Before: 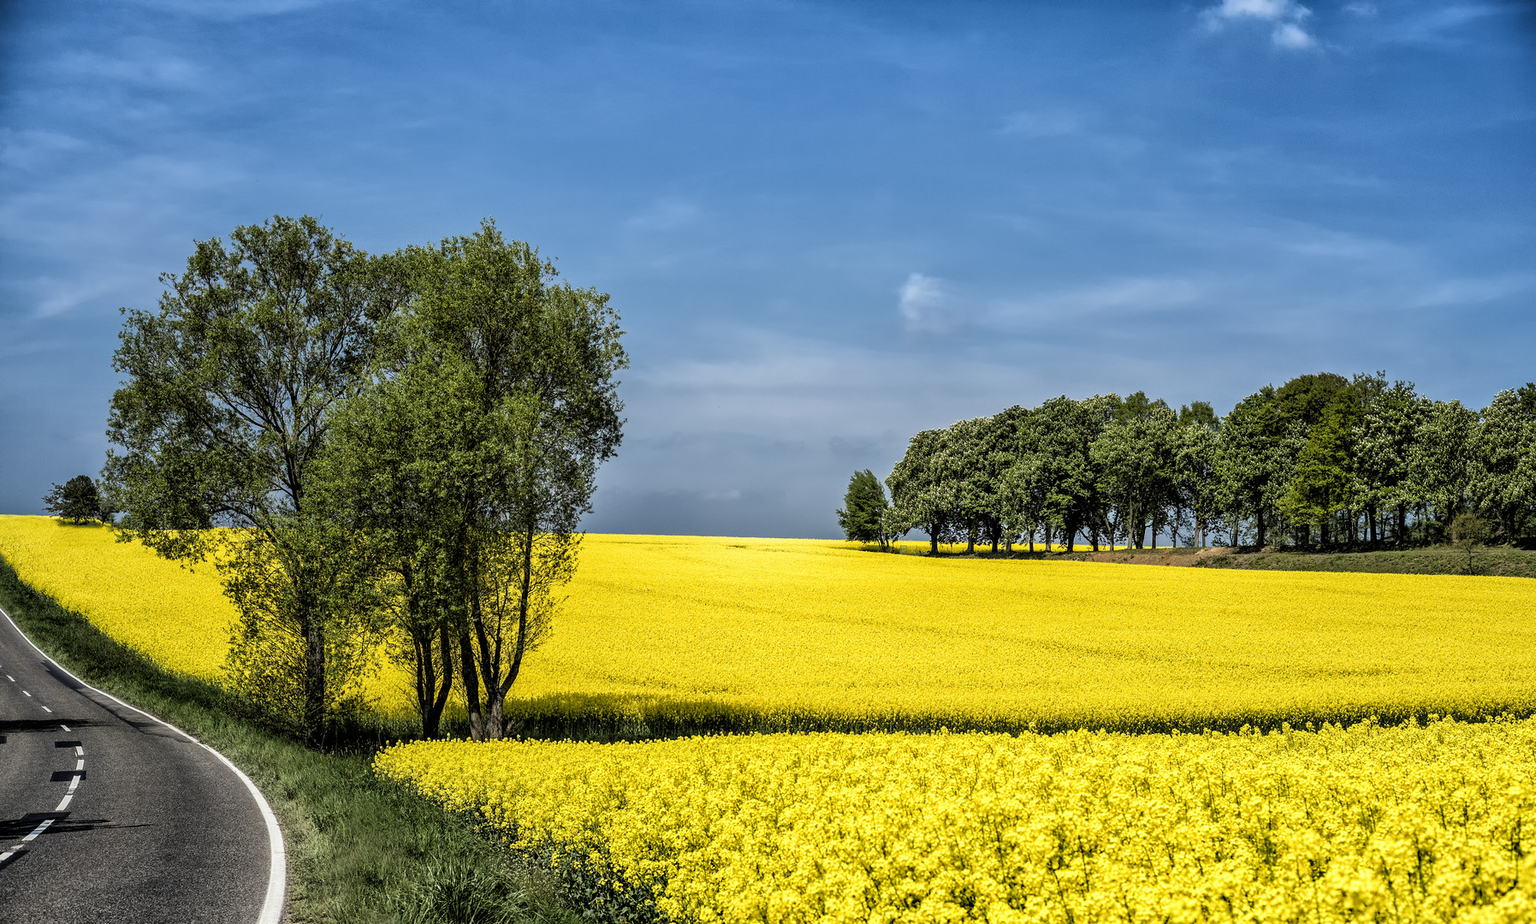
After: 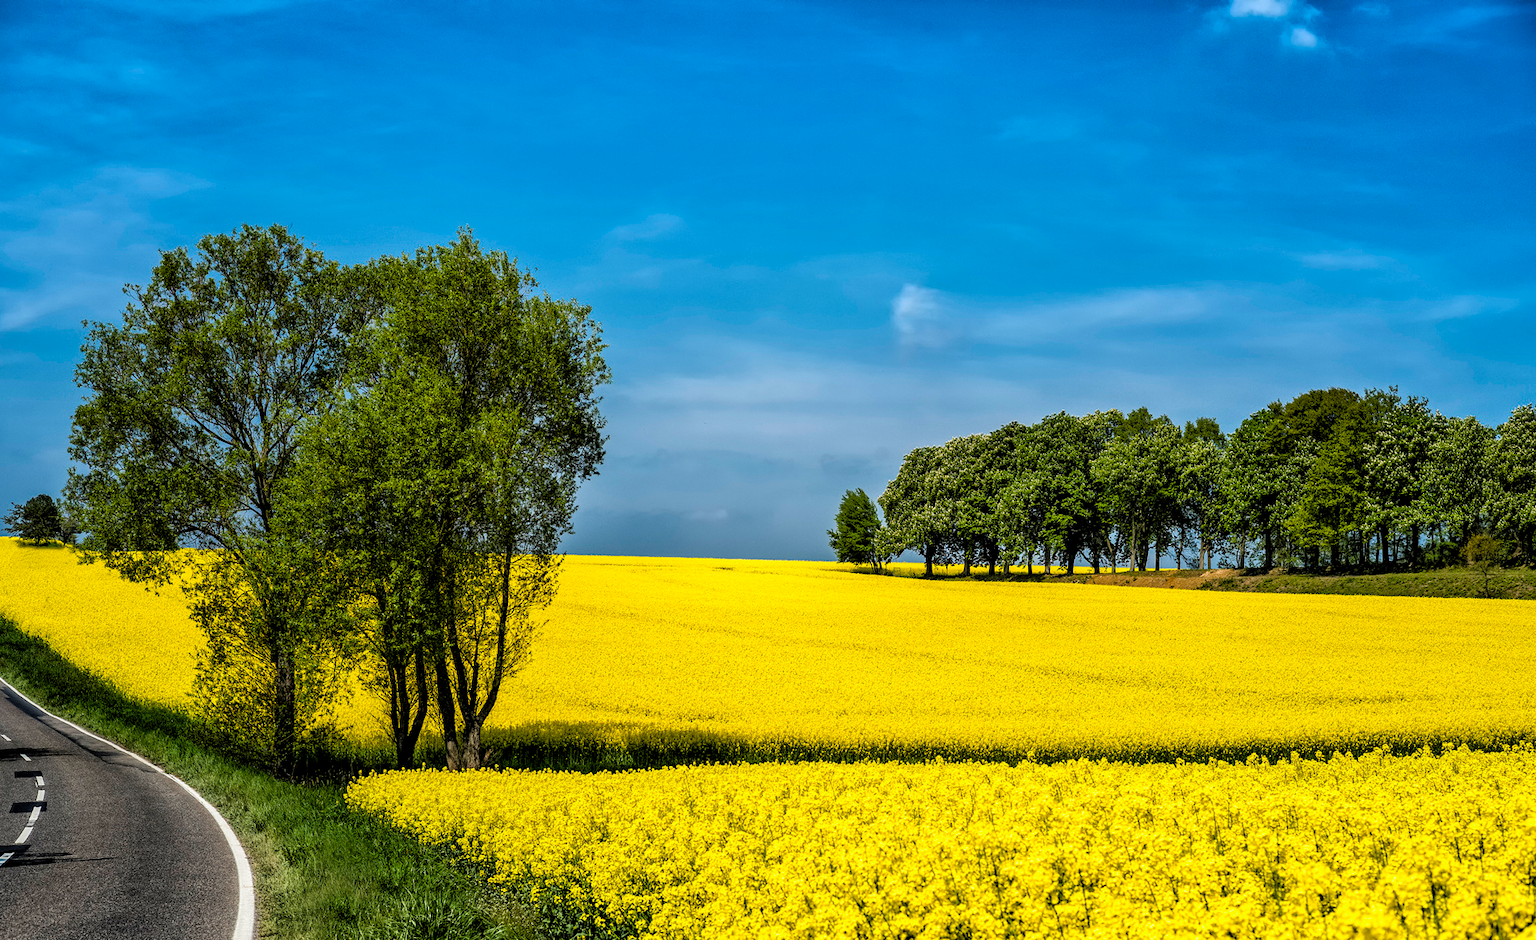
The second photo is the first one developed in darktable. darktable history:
crop and rotate: left 2.728%, right 1.062%, bottom 2.04%
color balance rgb: perceptual saturation grading › global saturation 31.131%, global vibrance 20%
